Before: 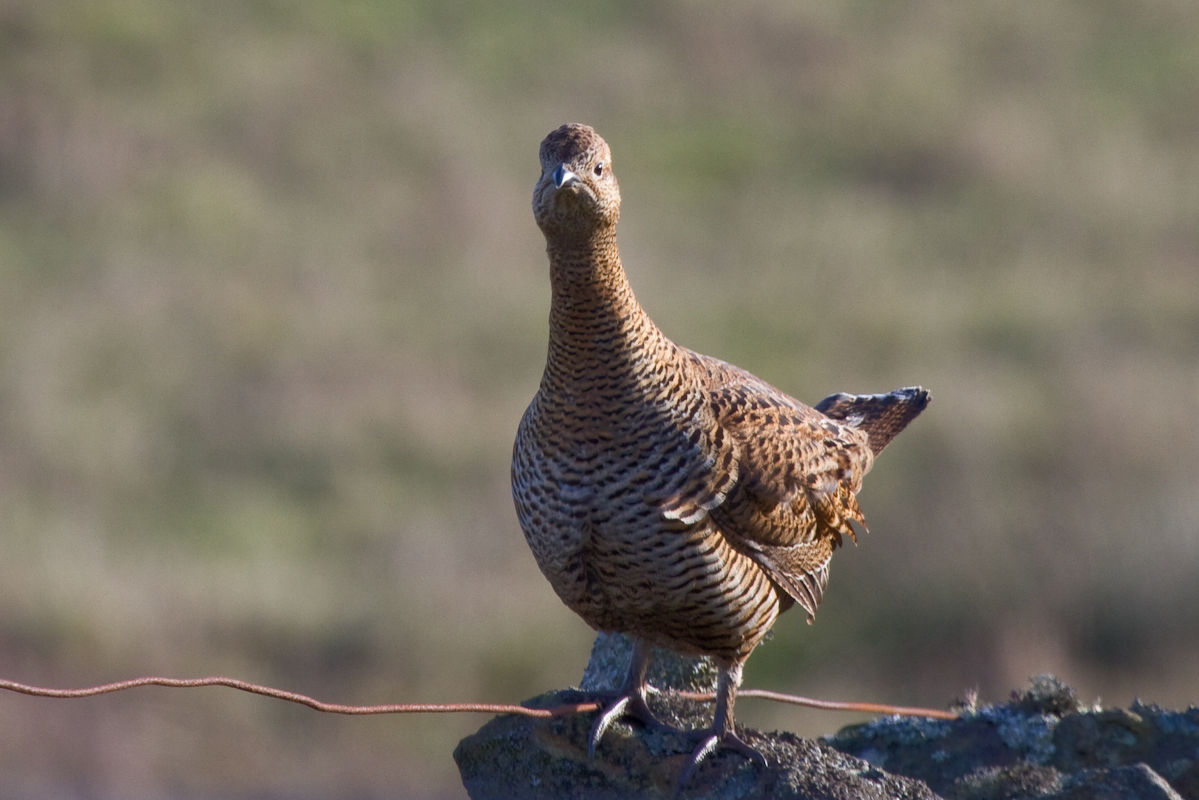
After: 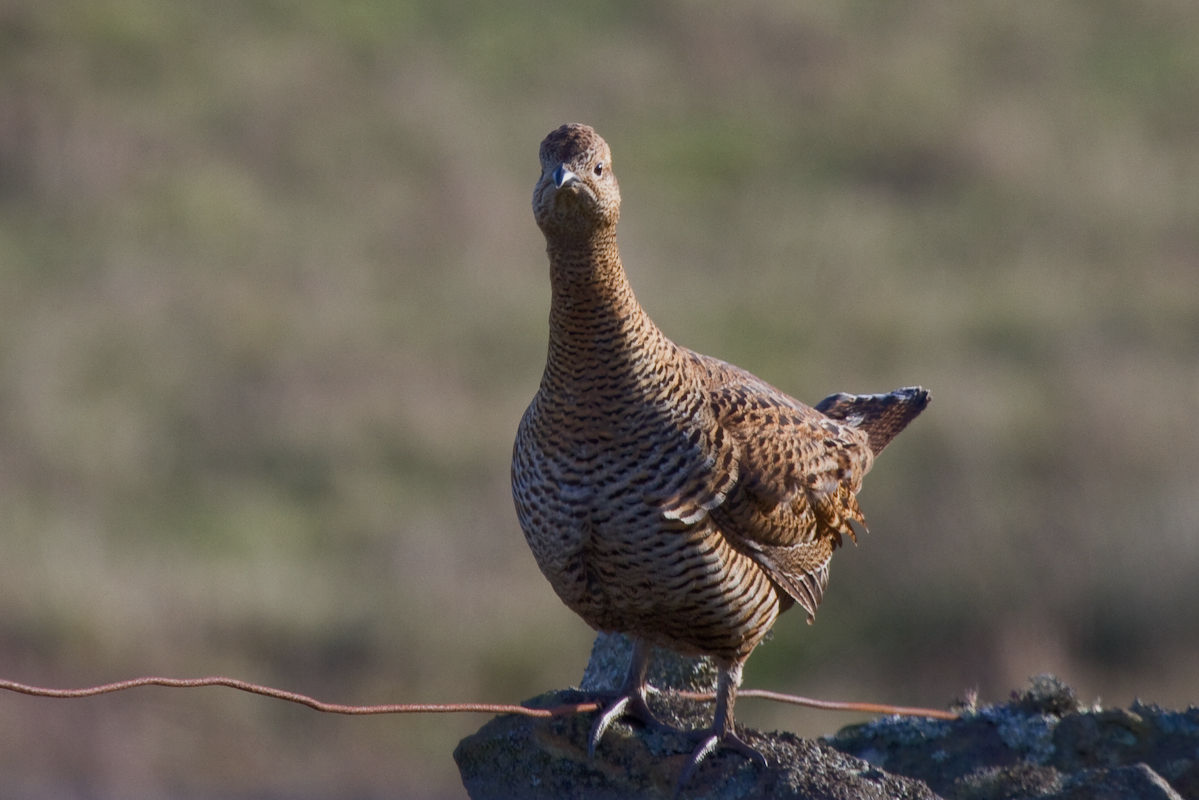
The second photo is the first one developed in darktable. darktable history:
exposure: exposure -0.343 EV, compensate highlight preservation false
